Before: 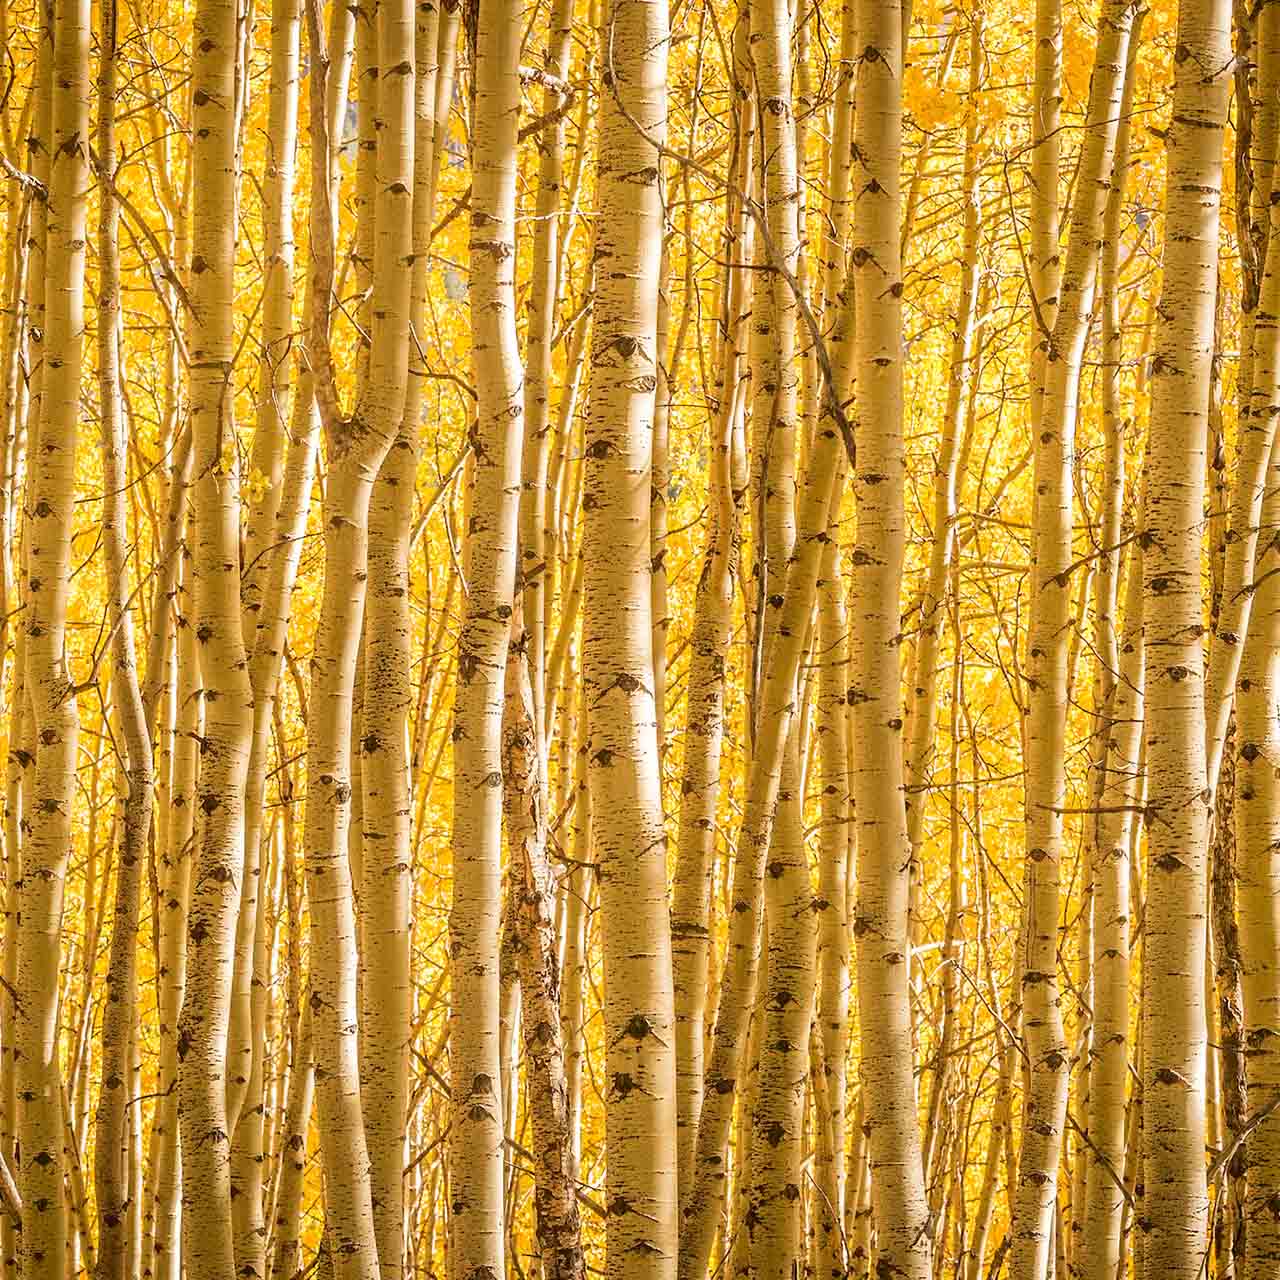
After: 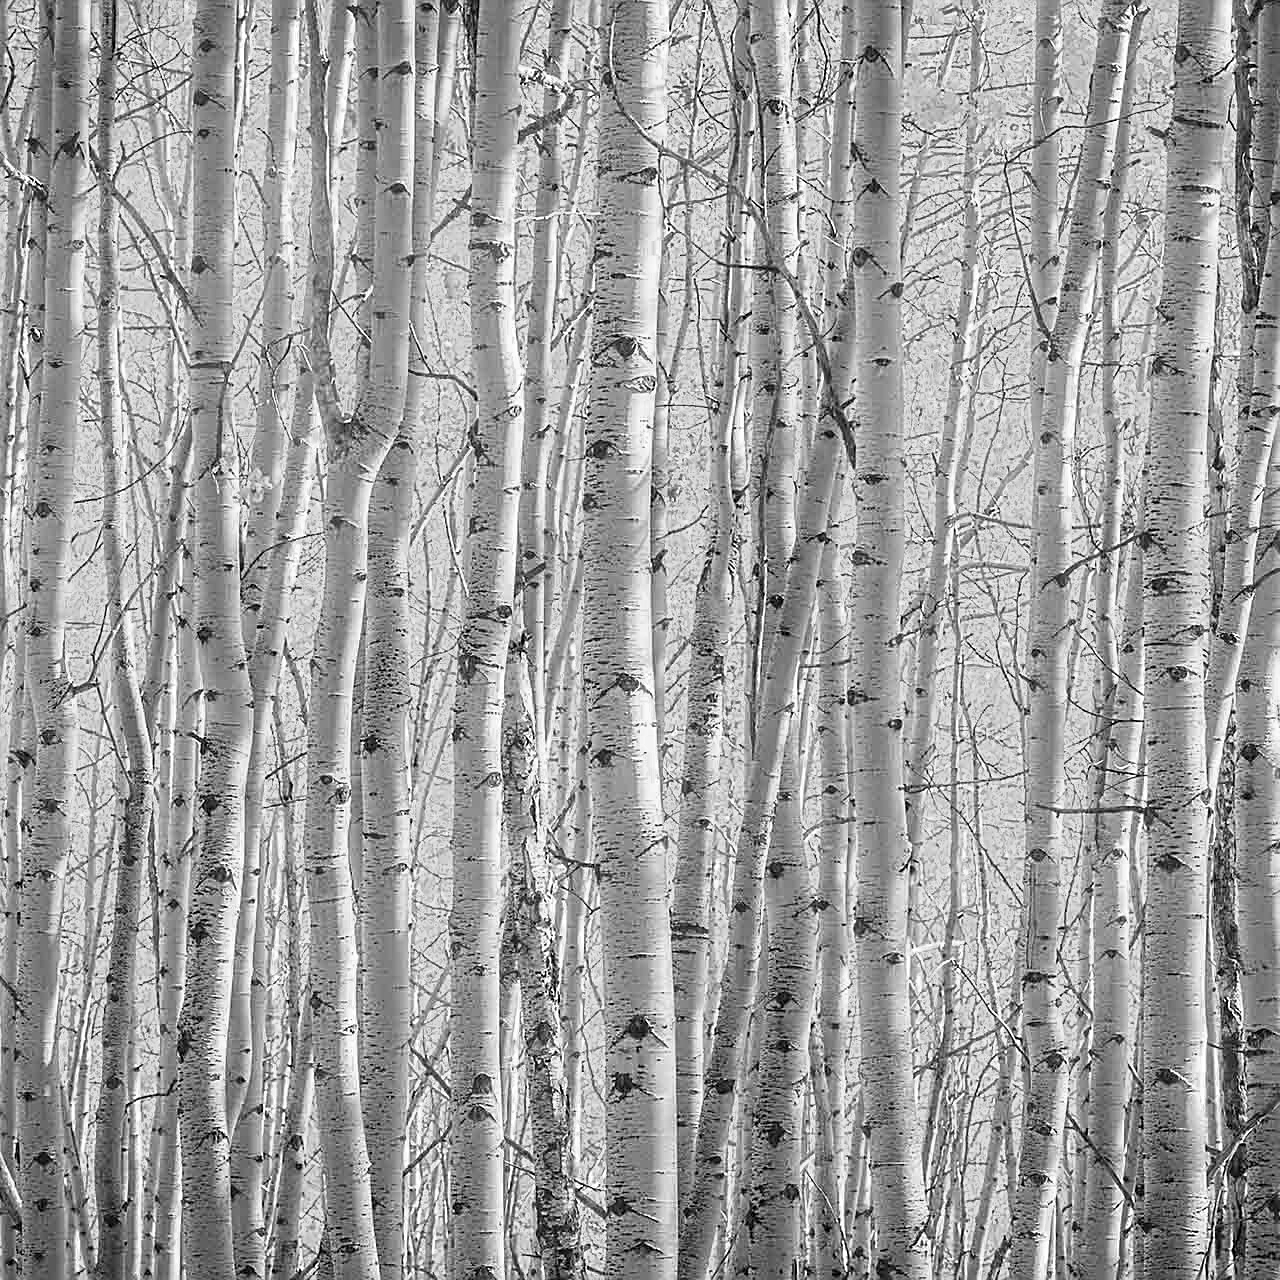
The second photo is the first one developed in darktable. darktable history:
monochrome: on, module defaults
sharpen: on, module defaults
white balance: red 0.982, blue 1.018
color zones: curves: ch0 [(0.25, 0.5) (0.347, 0.092) (0.75, 0.5)]; ch1 [(0.25, 0.5) (0.33, 0.51) (0.75, 0.5)]
